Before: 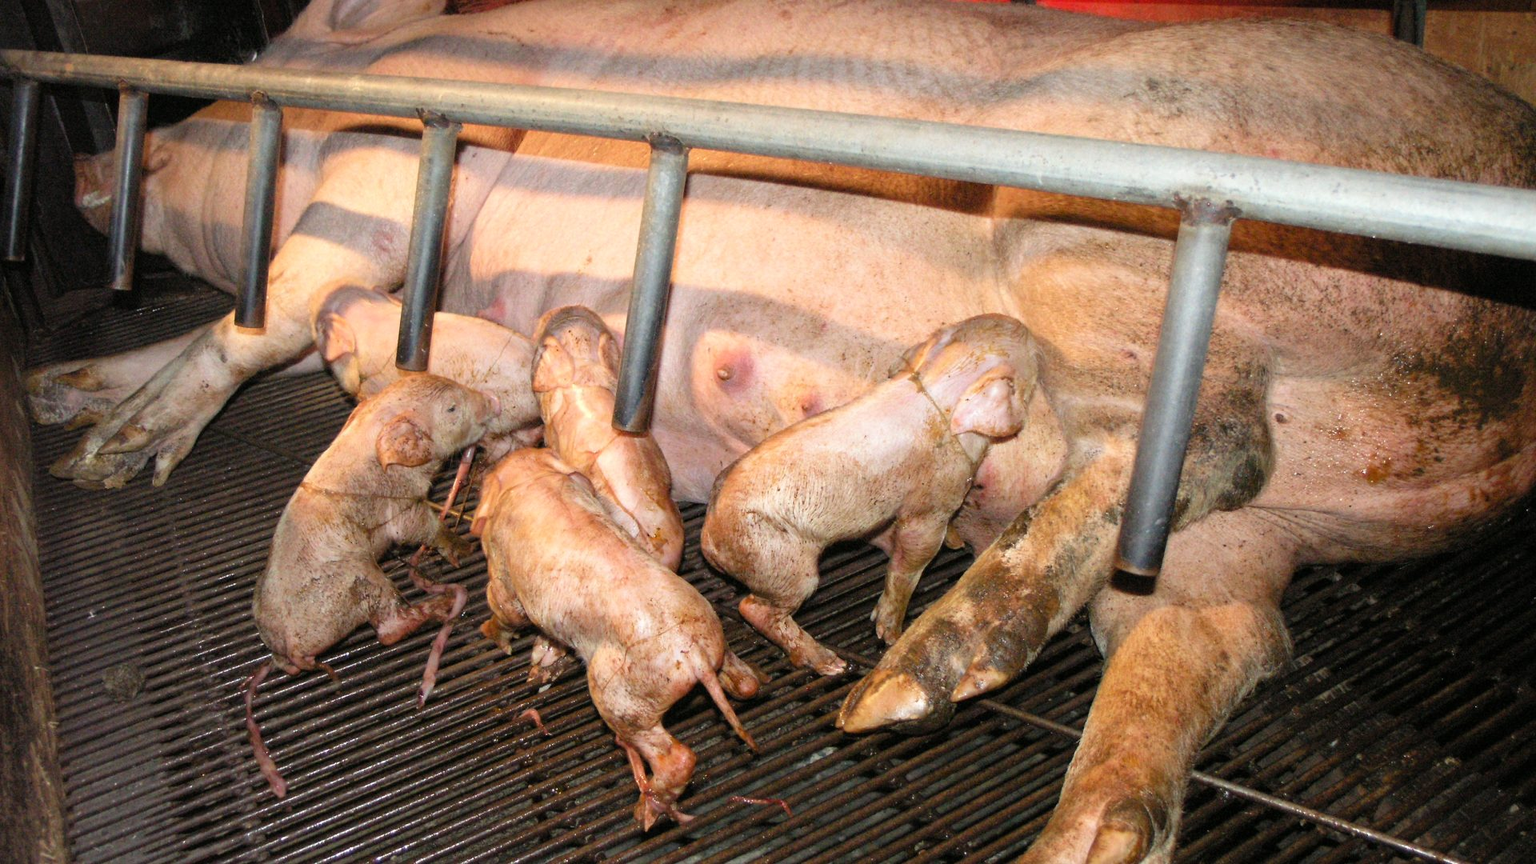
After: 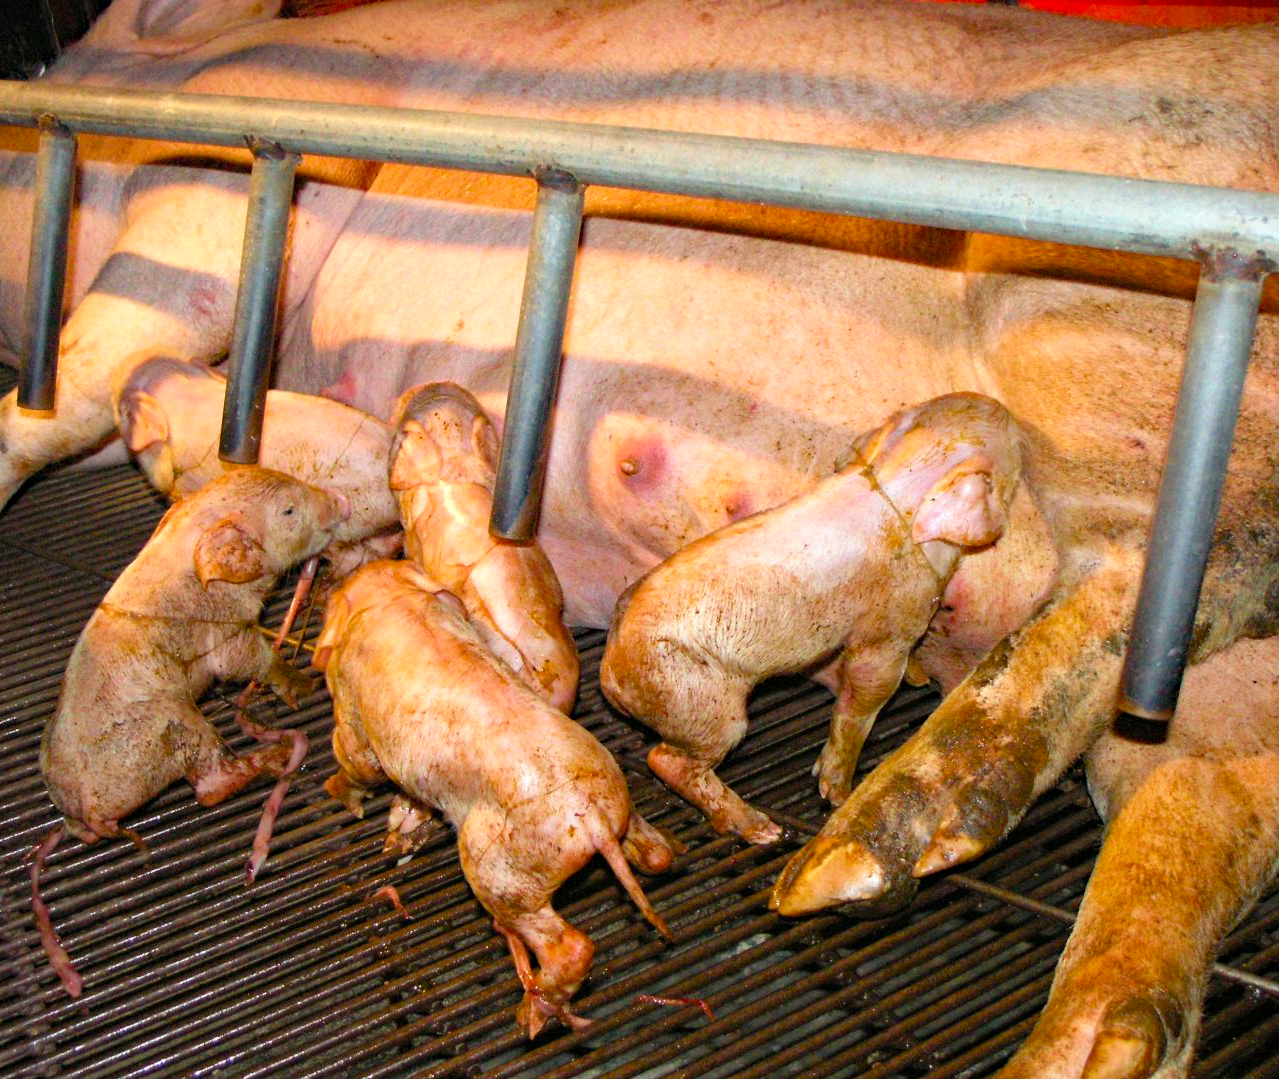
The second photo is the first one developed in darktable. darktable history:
velvia: strength 32%, mid-tones bias 0.2
crop and rotate: left 14.385%, right 18.948%
haze removal: compatibility mode true, adaptive false
